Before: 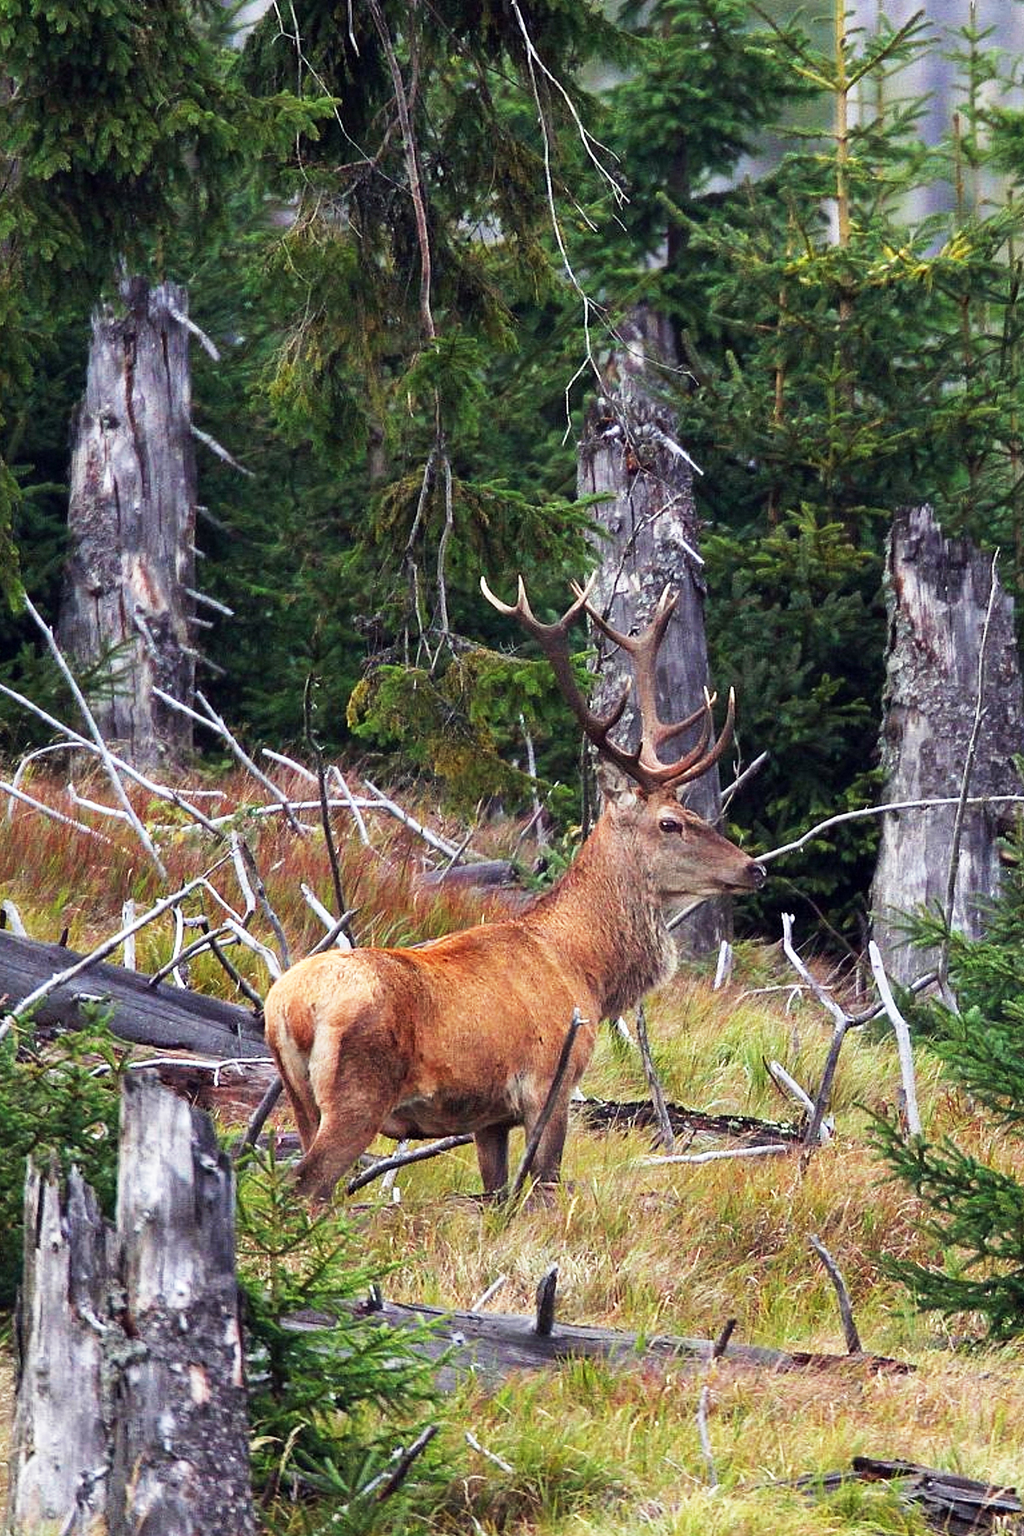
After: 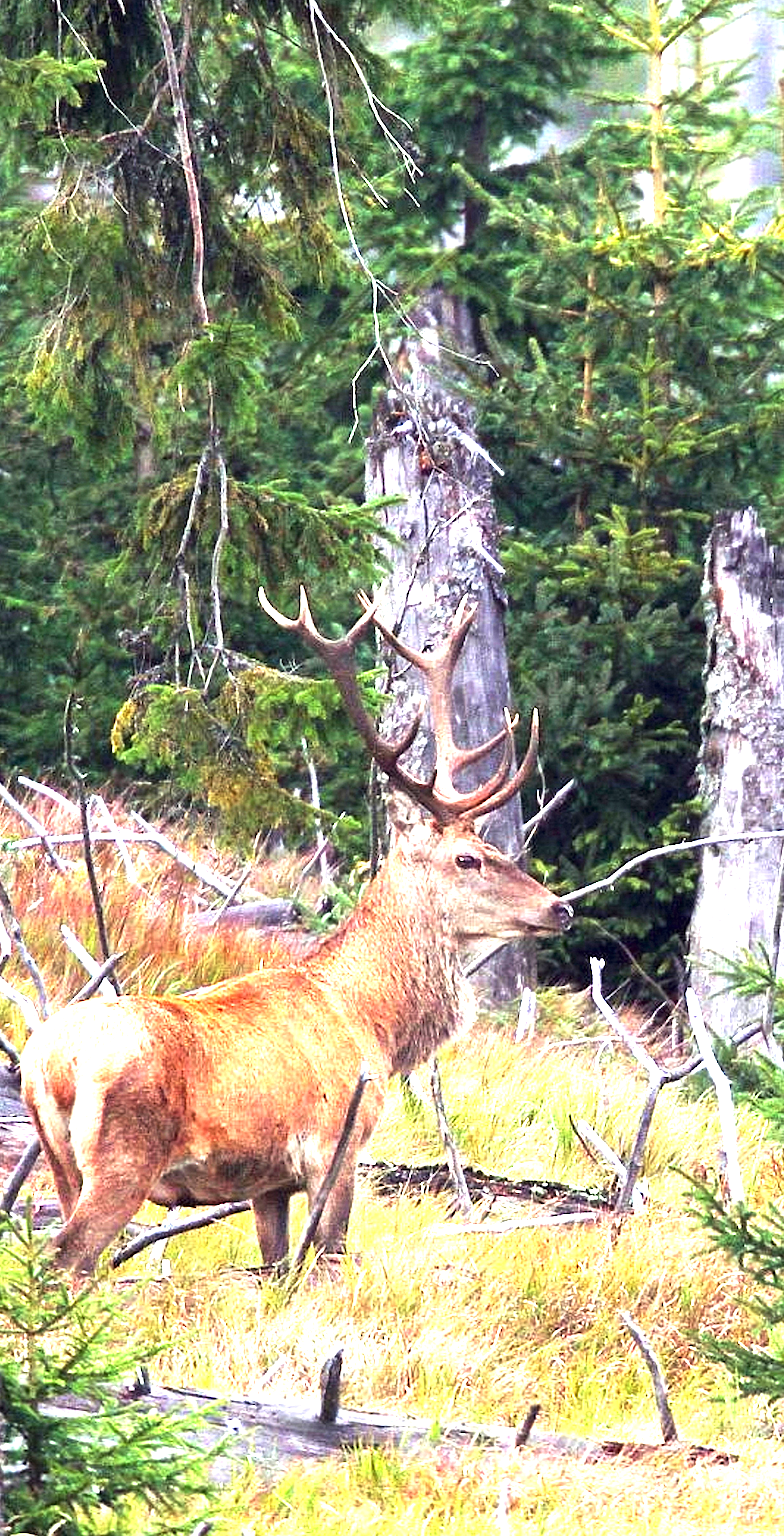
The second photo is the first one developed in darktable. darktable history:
crop and rotate: left 24.034%, top 2.838%, right 6.406%, bottom 6.299%
exposure: exposure 1.25 EV, compensate exposure bias true, compensate highlight preservation false
